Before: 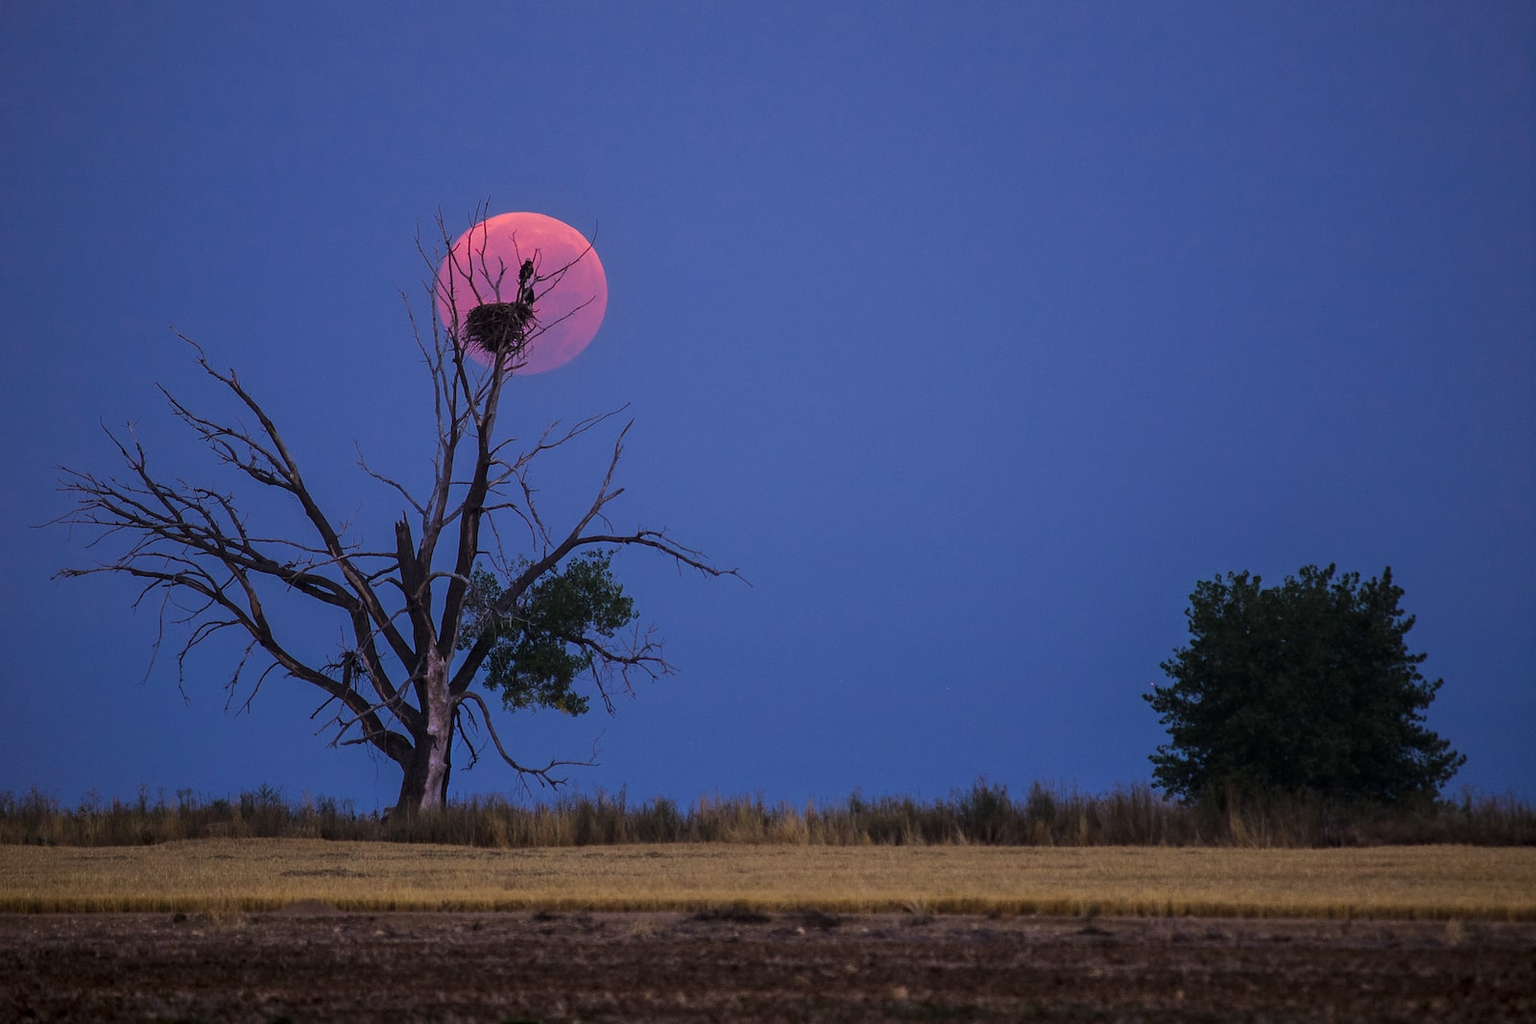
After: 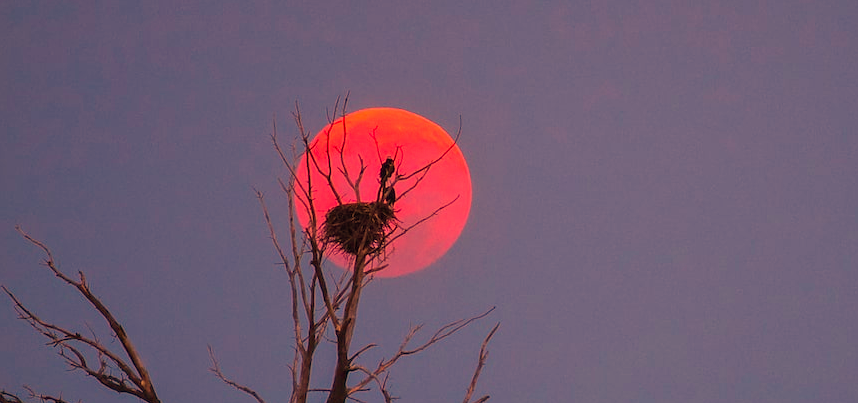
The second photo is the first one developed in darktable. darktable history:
color balance rgb: perceptual saturation grading › global saturation 25%, global vibrance 20%
exposure: exposure 0.178 EV, compensate exposure bias true, compensate highlight preservation false
white balance: red 1.467, blue 0.684
crop: left 10.121%, top 10.631%, right 36.218%, bottom 51.526%
